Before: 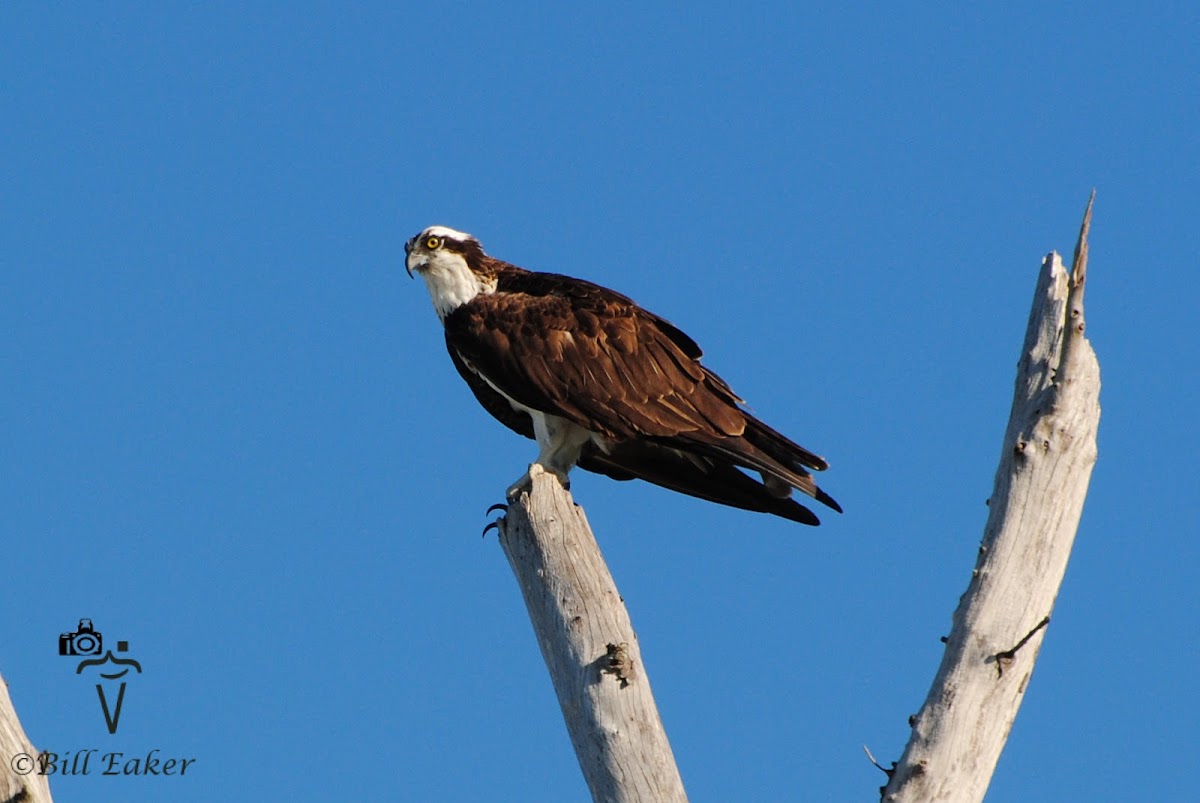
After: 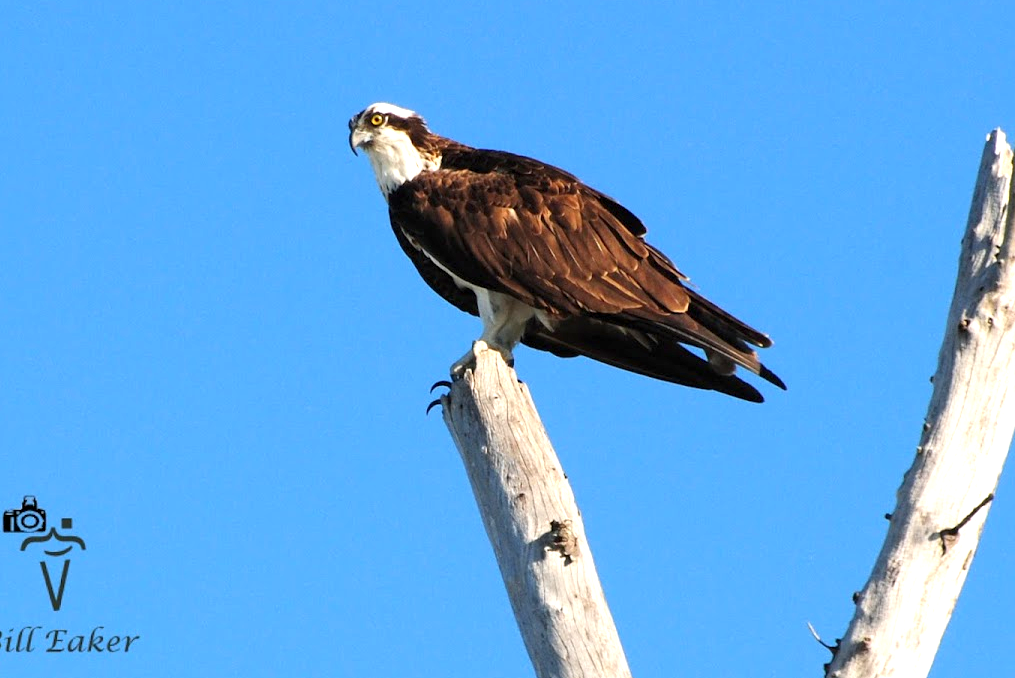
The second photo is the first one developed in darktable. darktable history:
levels: mode automatic, white 99.92%
crop and rotate: left 4.73%, top 15.454%, right 10.669%
exposure: black level correction 0.001, exposure 0.963 EV, compensate exposure bias true, compensate highlight preservation false
